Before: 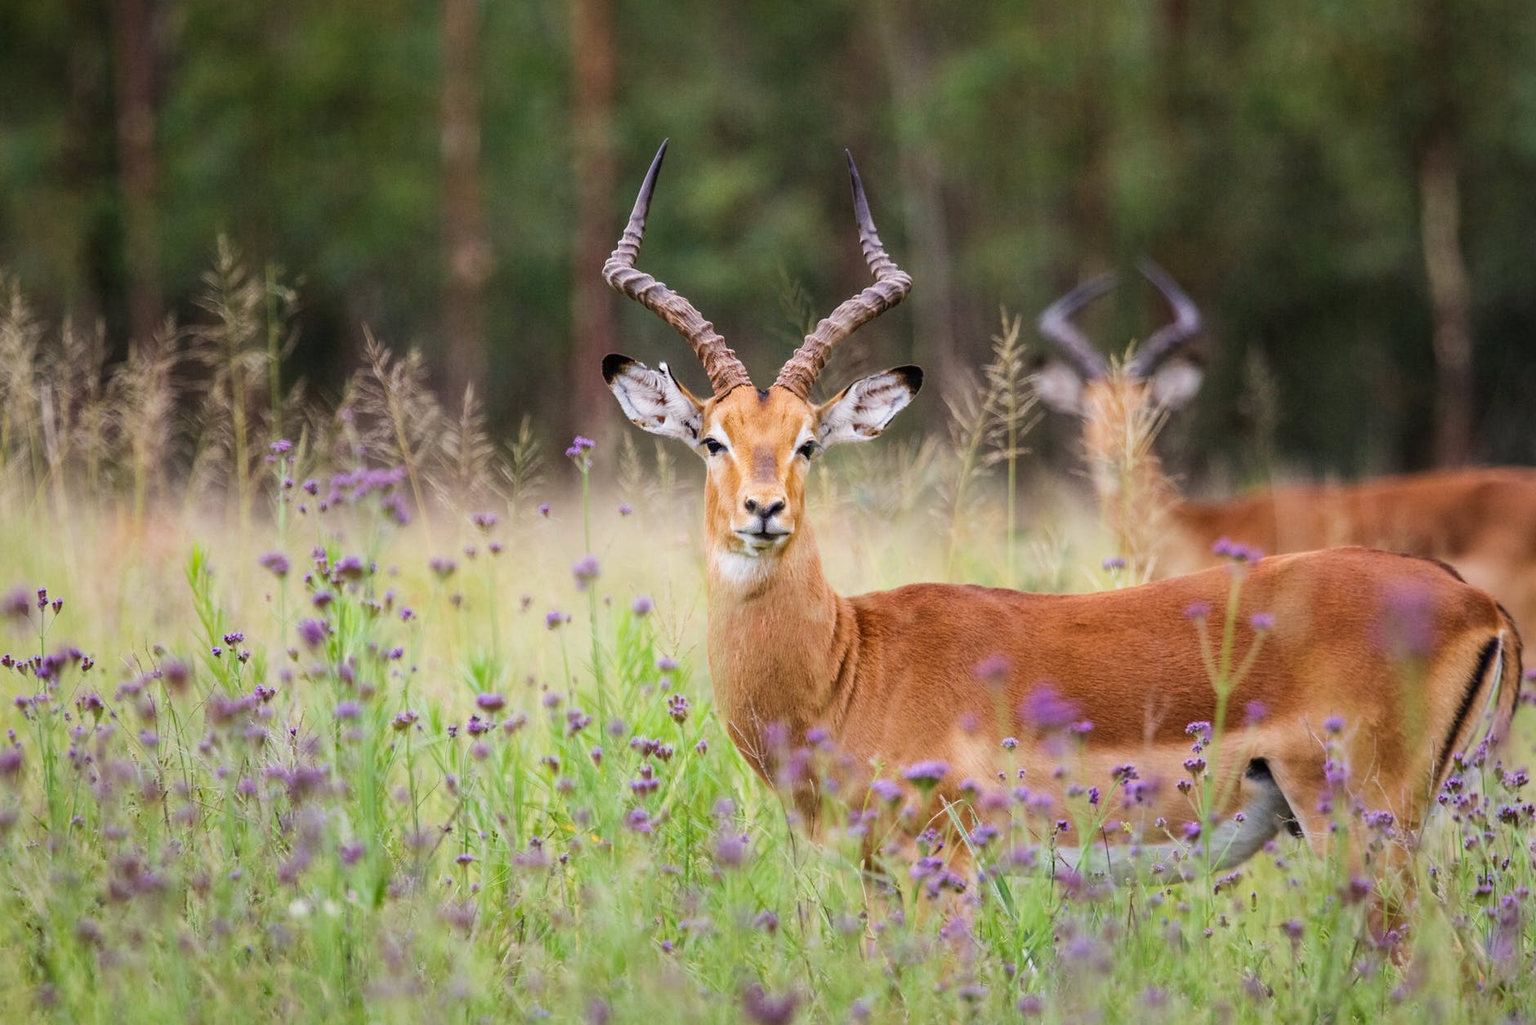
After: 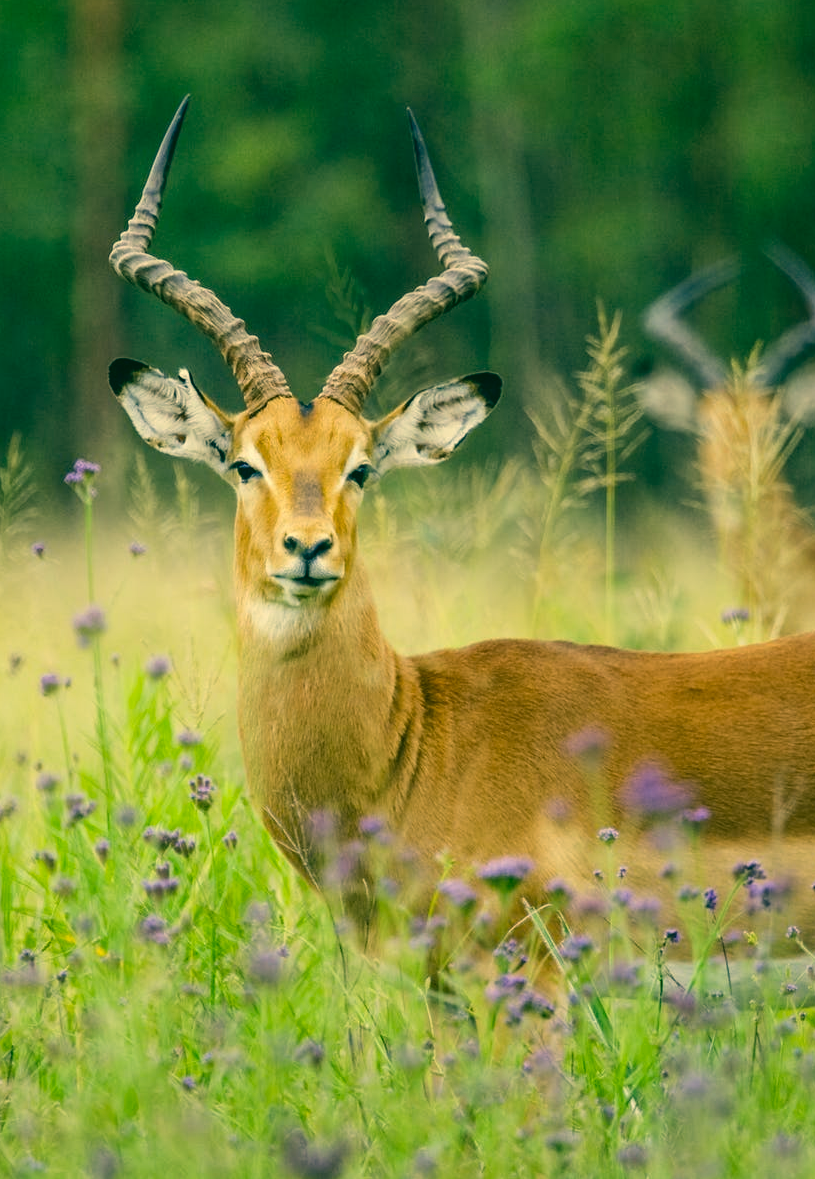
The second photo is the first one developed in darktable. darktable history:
color correction: highlights a* 1.83, highlights b* 34.02, shadows a* -36.68, shadows b* -5.48
crop: left 33.452%, top 6.025%, right 23.155%
